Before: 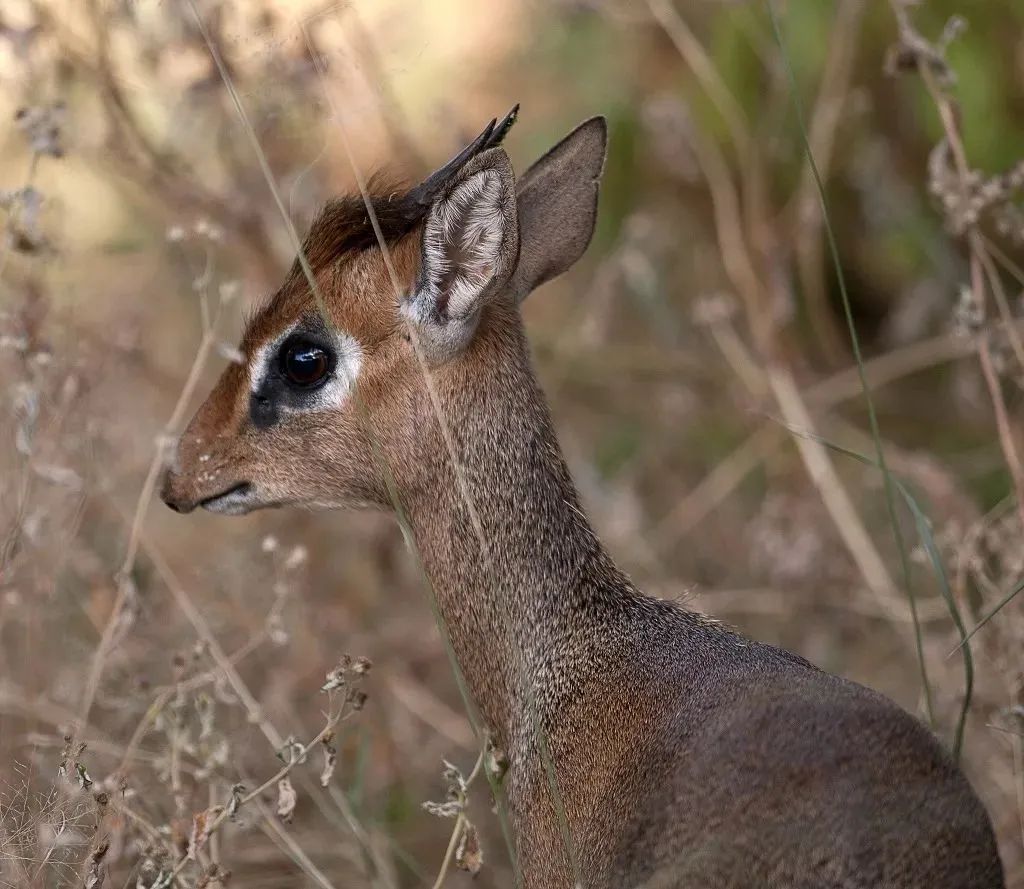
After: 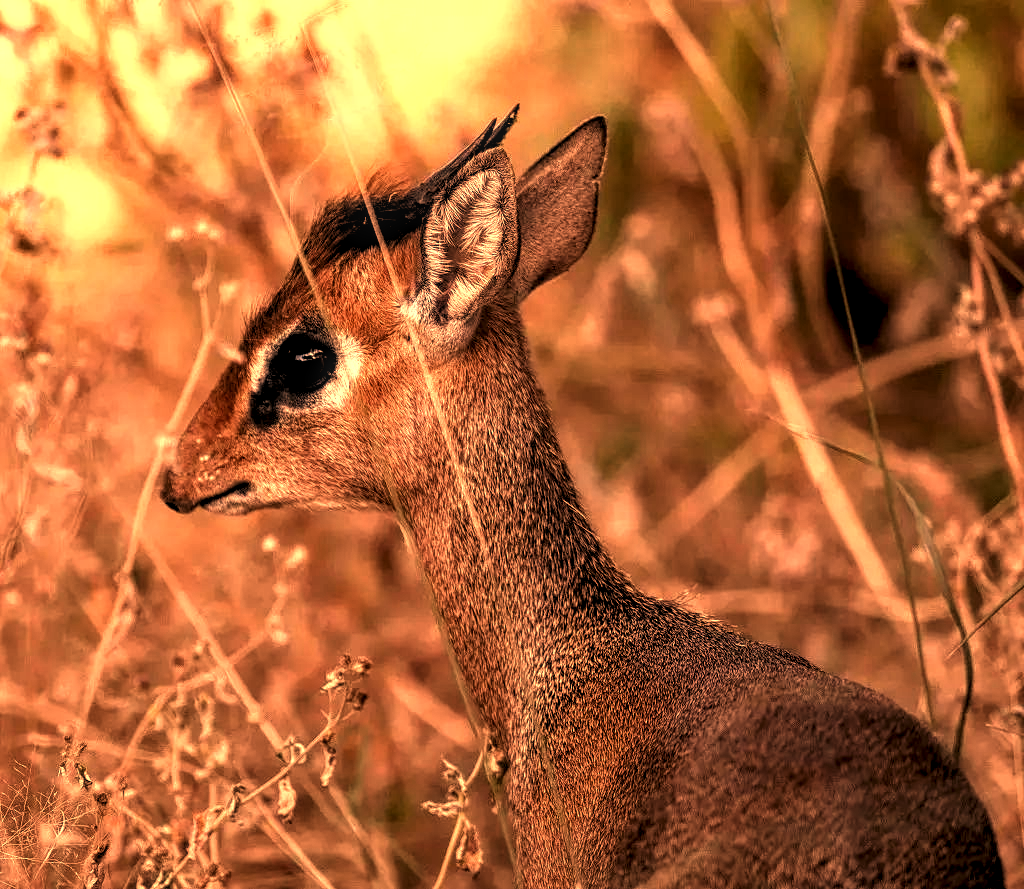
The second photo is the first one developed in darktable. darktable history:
levels: levels [0.129, 0.519, 0.867]
white balance: red 1.467, blue 0.684
local contrast: highlights 61%, detail 143%, midtone range 0.428
